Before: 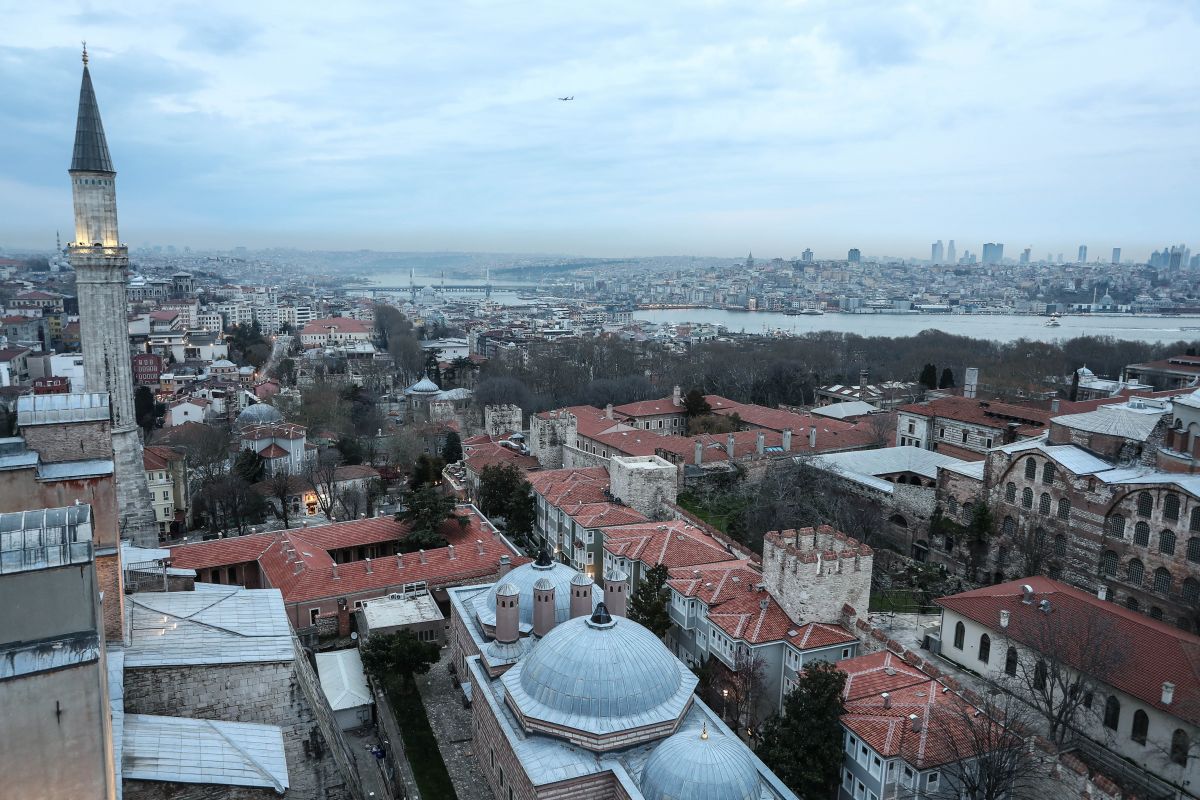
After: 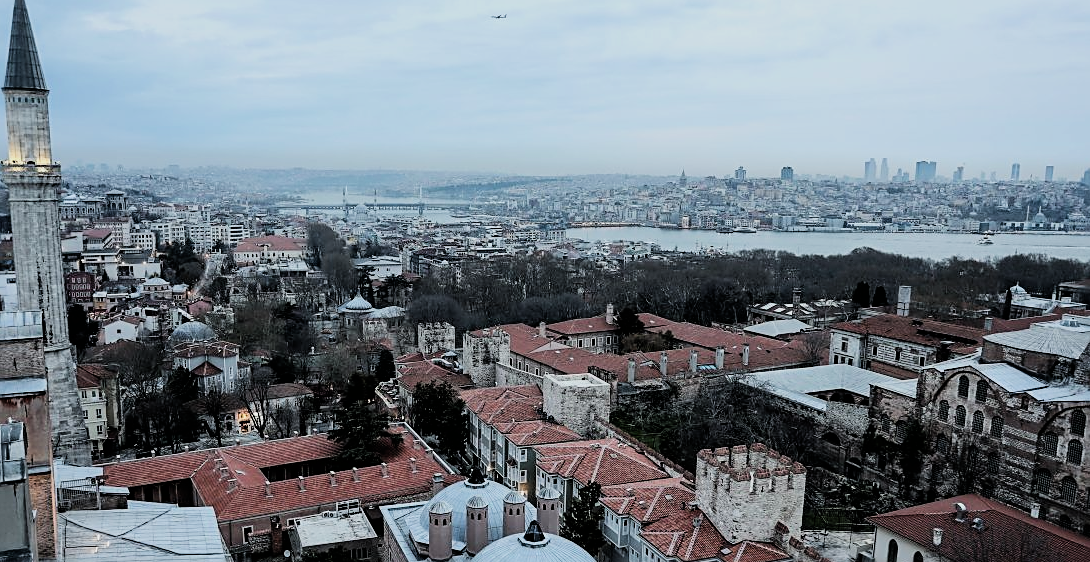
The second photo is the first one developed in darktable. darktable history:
crop: left 5.596%, top 10.314%, right 3.534%, bottom 19.395%
filmic rgb: black relative exposure -5 EV, hardness 2.88, contrast 1.3
sharpen: on, module defaults
